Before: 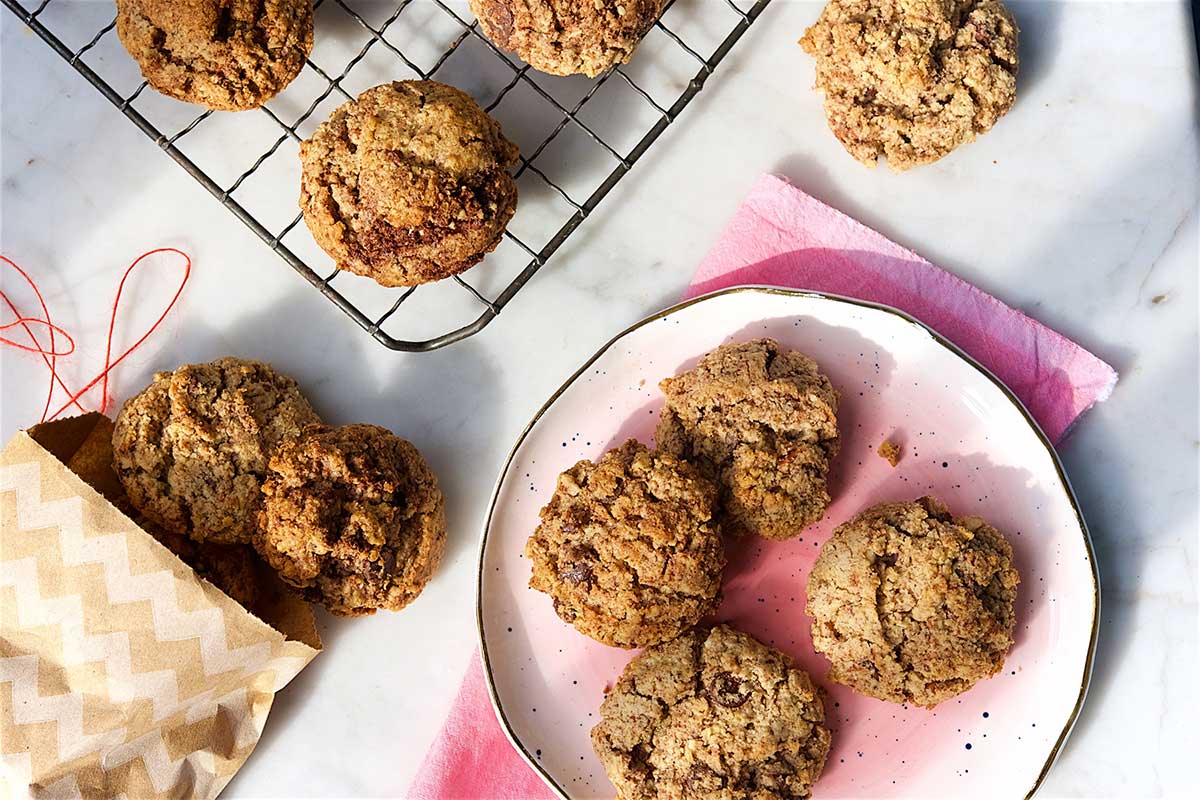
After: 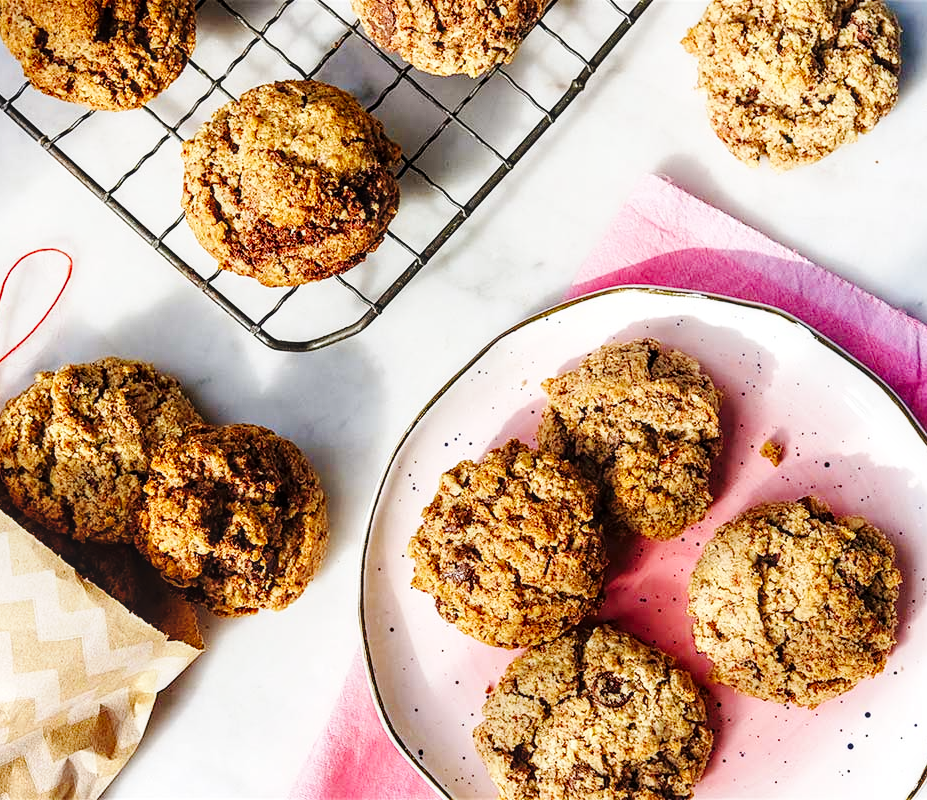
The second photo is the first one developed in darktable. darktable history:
crop: left 9.891%, right 12.807%
local contrast: on, module defaults
base curve: curves: ch0 [(0, 0) (0.036, 0.025) (0.121, 0.166) (0.206, 0.329) (0.605, 0.79) (1, 1)], preserve colors none
